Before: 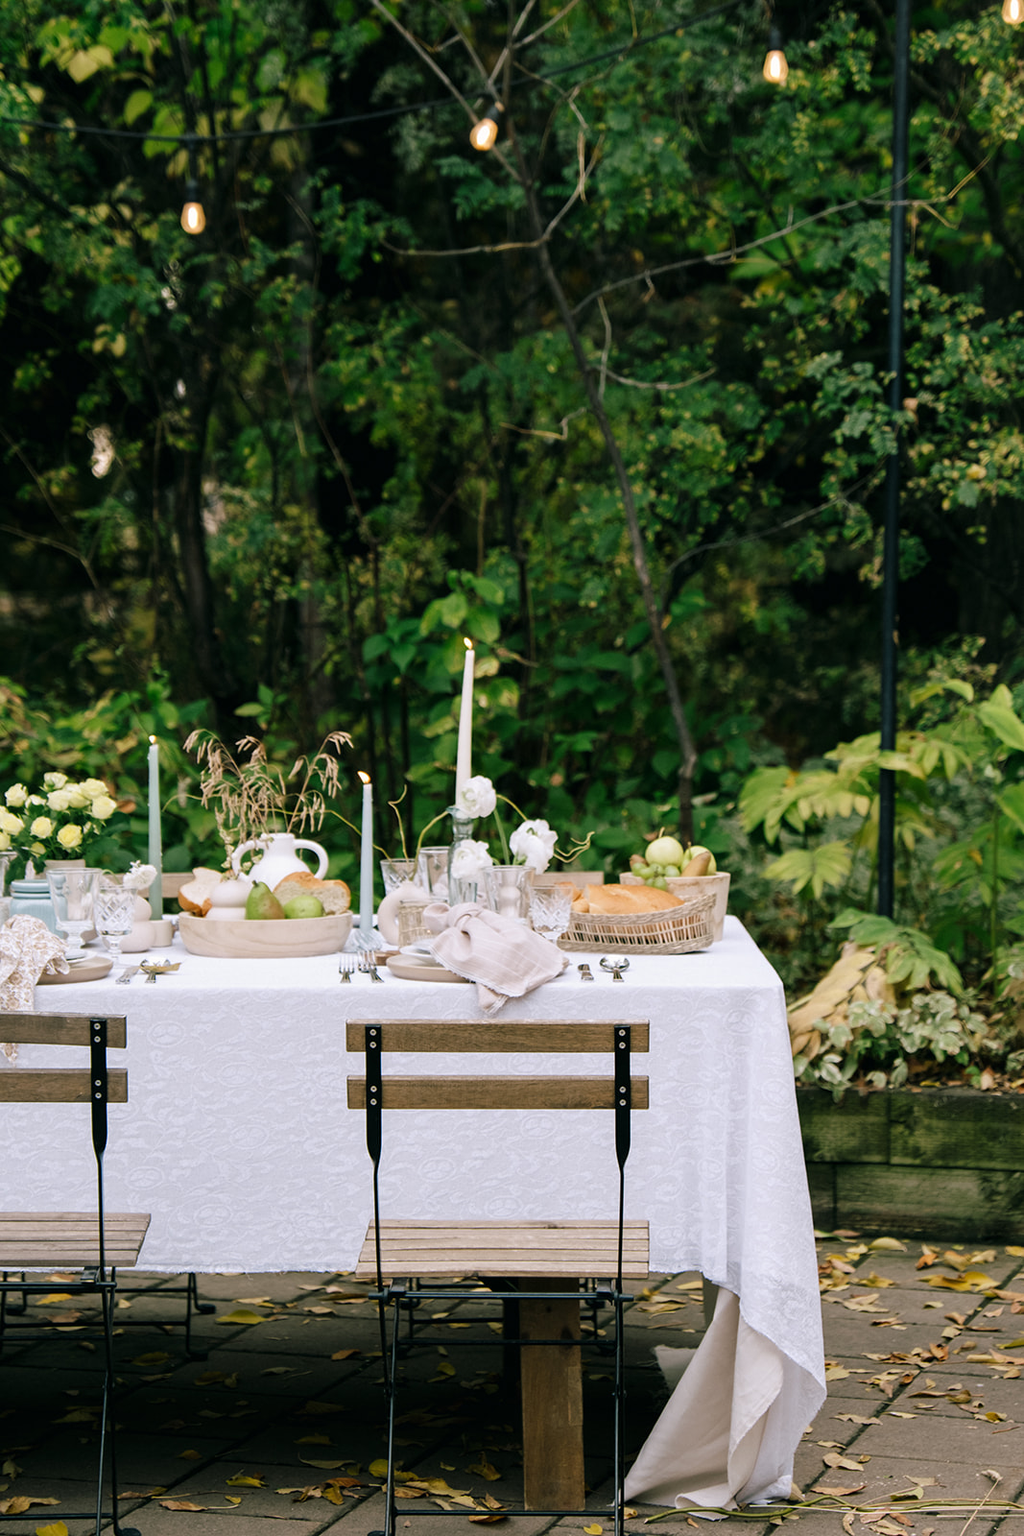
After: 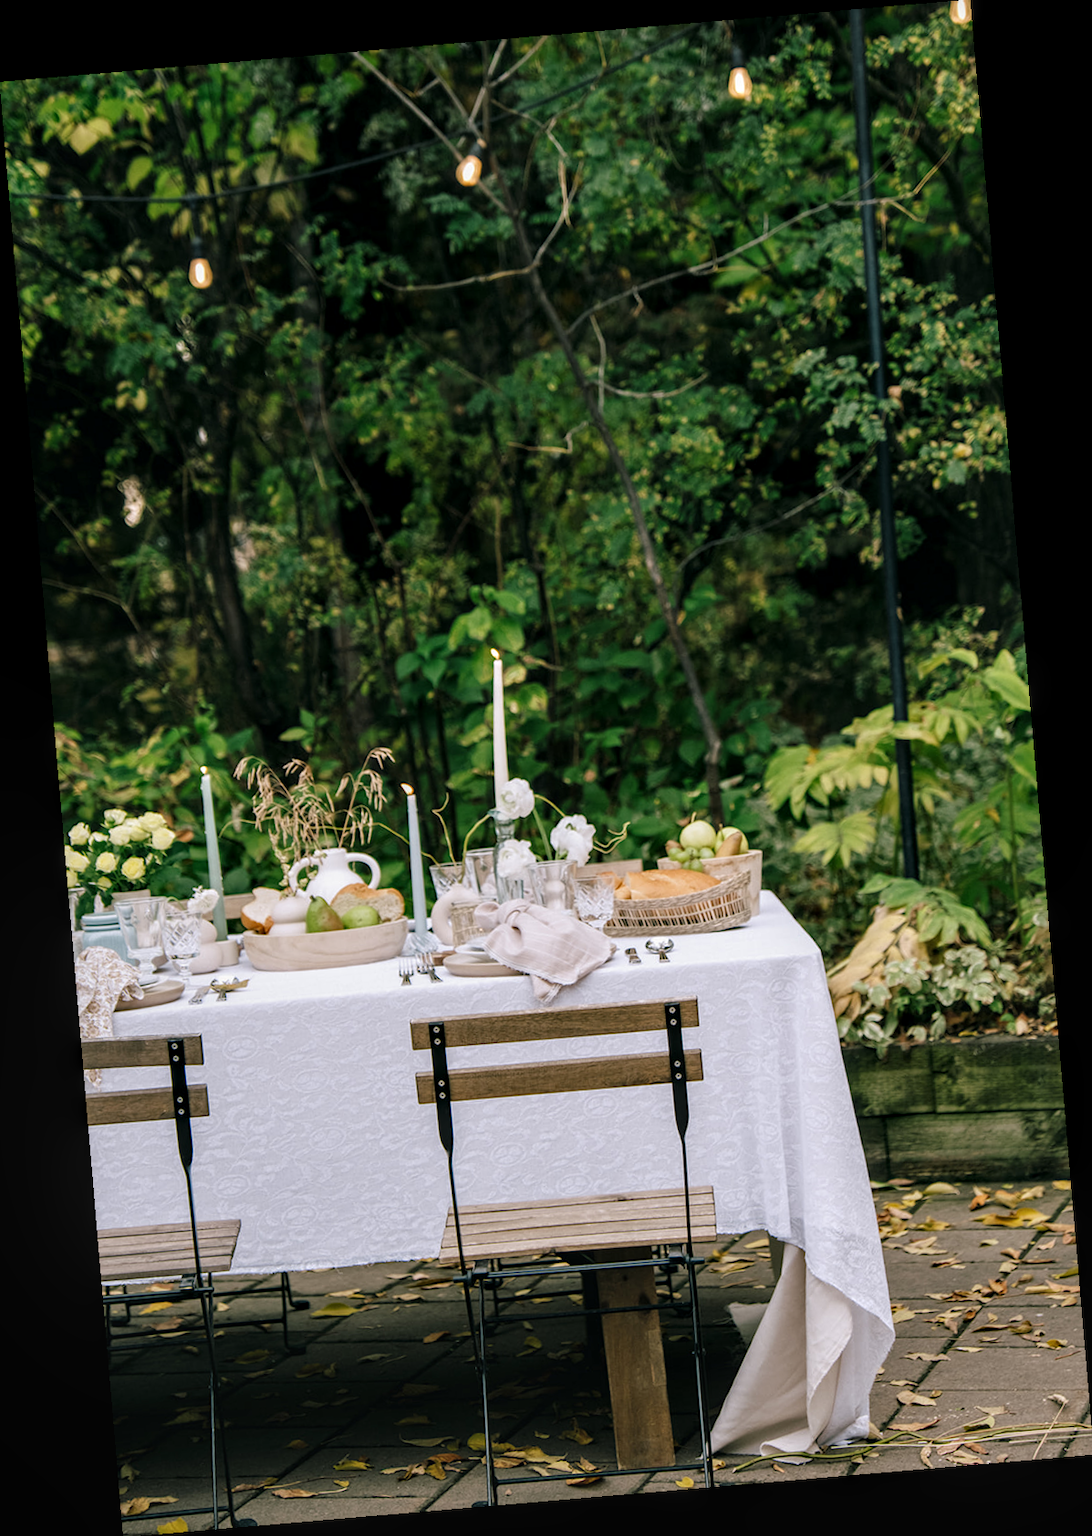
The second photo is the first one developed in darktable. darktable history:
rotate and perspective: rotation -4.86°, automatic cropping off
local contrast: on, module defaults
